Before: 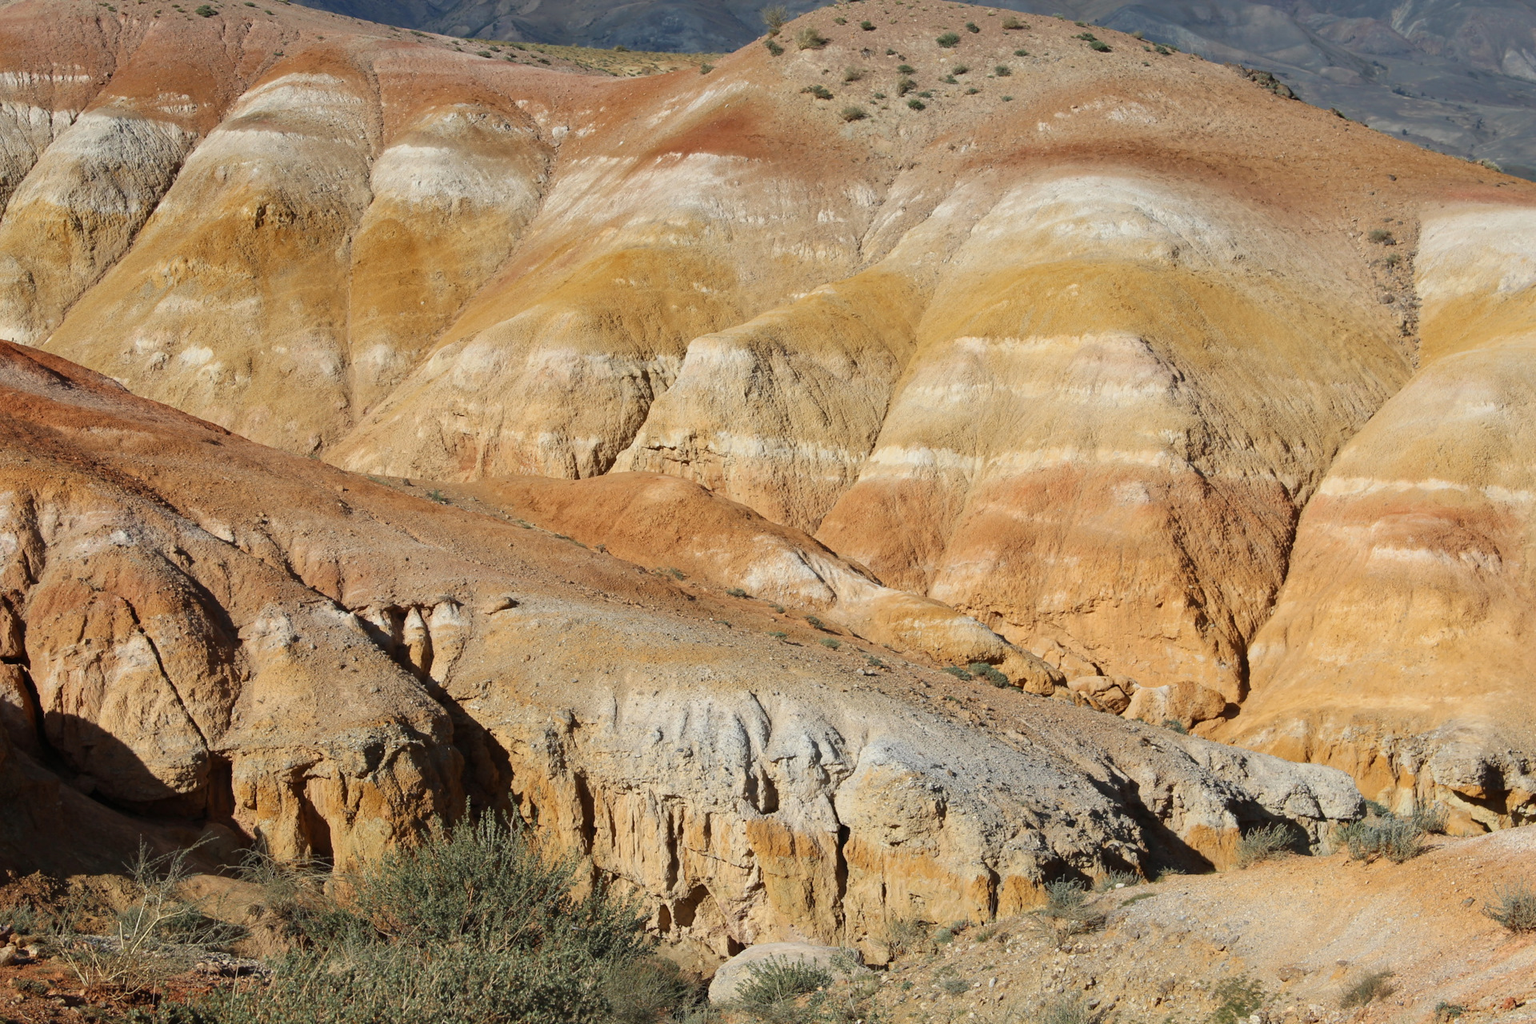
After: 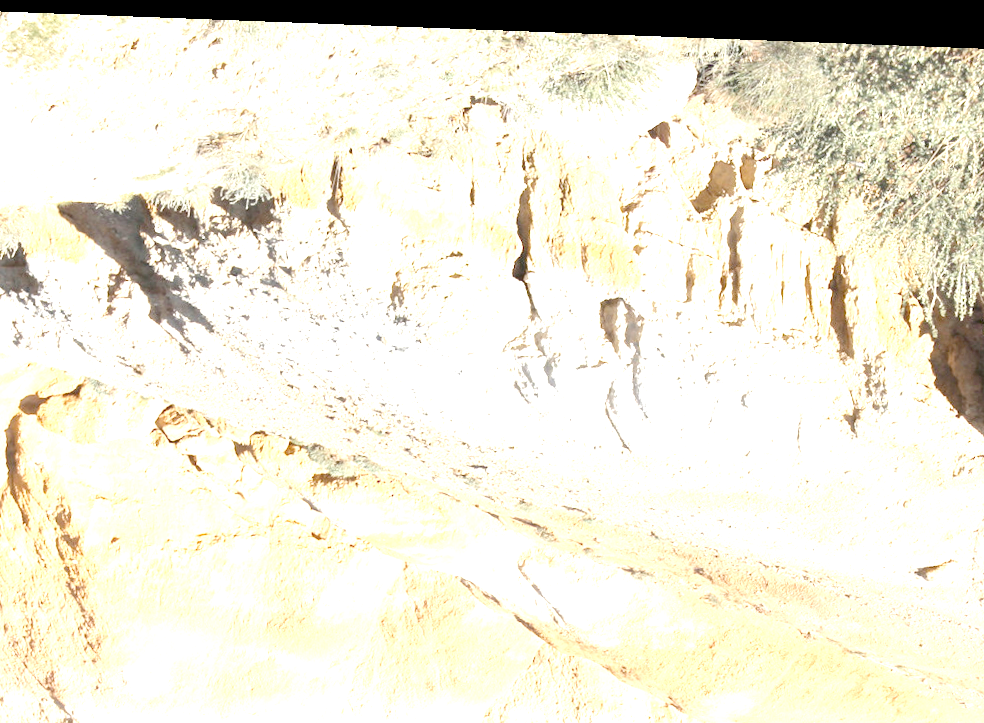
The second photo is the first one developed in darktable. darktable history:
orientation "rotate by 180 degrees": orientation rotate 180°
crop: left 19.556%, right 30.401%, bottom 46.458%
rotate and perspective: rotation 2.17°, automatic cropping off
tone equalizer "contrast tone curve: medium": -8 EV -0.75 EV, -7 EV -0.7 EV, -6 EV -0.6 EV, -5 EV -0.4 EV, -3 EV 0.4 EV, -2 EV 0.6 EV, -1 EV 0.7 EV, +0 EV 0.75 EV, edges refinement/feathering 500, mask exposure compensation -1.57 EV, preserve details no
exposure: exposure 0.493 EV
